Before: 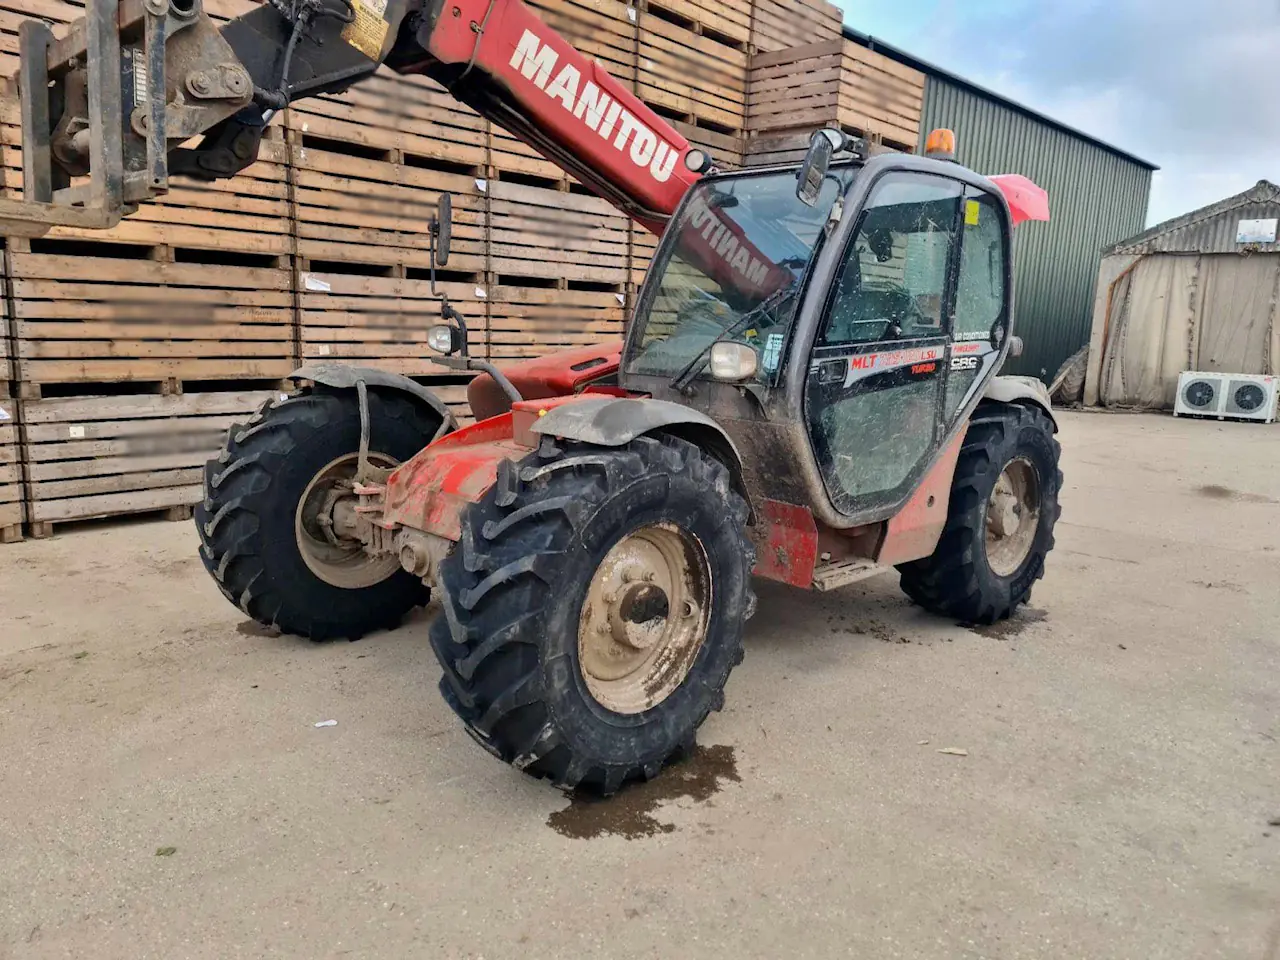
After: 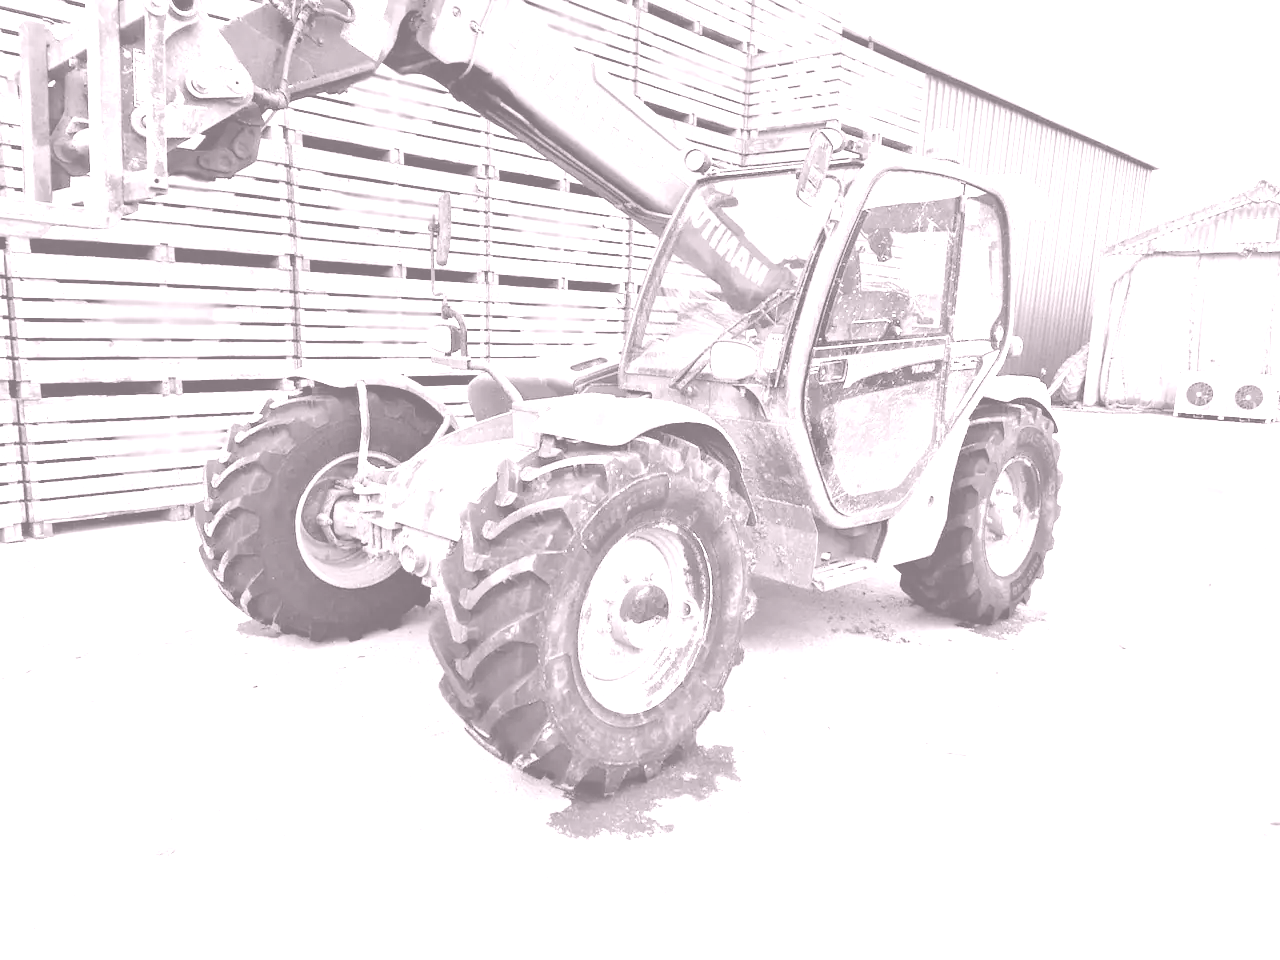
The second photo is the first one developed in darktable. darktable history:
exposure: black level correction 0, exposure 0.7 EV, compensate exposure bias true, compensate highlight preservation false
colorize: hue 25.2°, saturation 83%, source mix 82%, lightness 79%, version 1
